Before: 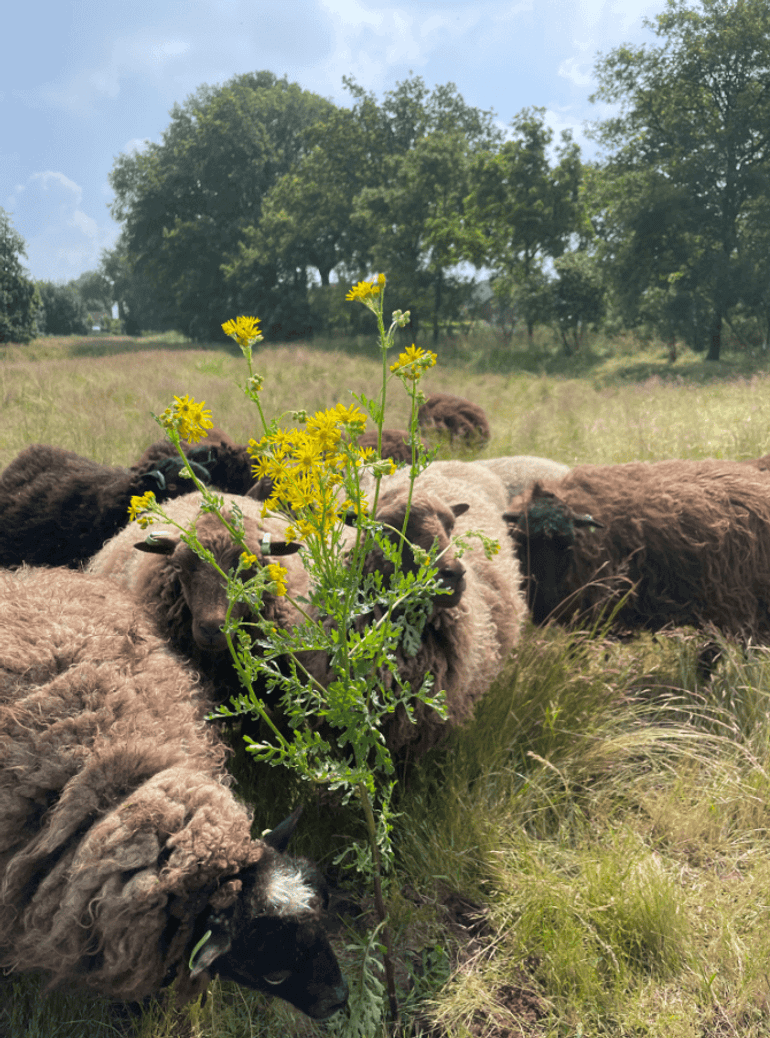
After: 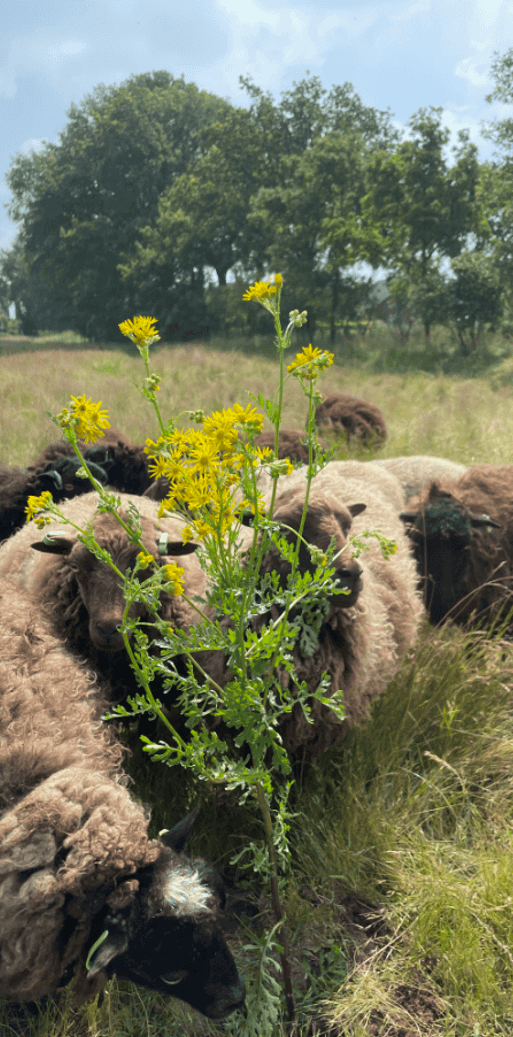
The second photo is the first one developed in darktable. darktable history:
crop and rotate: left 13.409%, right 19.924%
color correction: highlights a* -2.68, highlights b* 2.57
